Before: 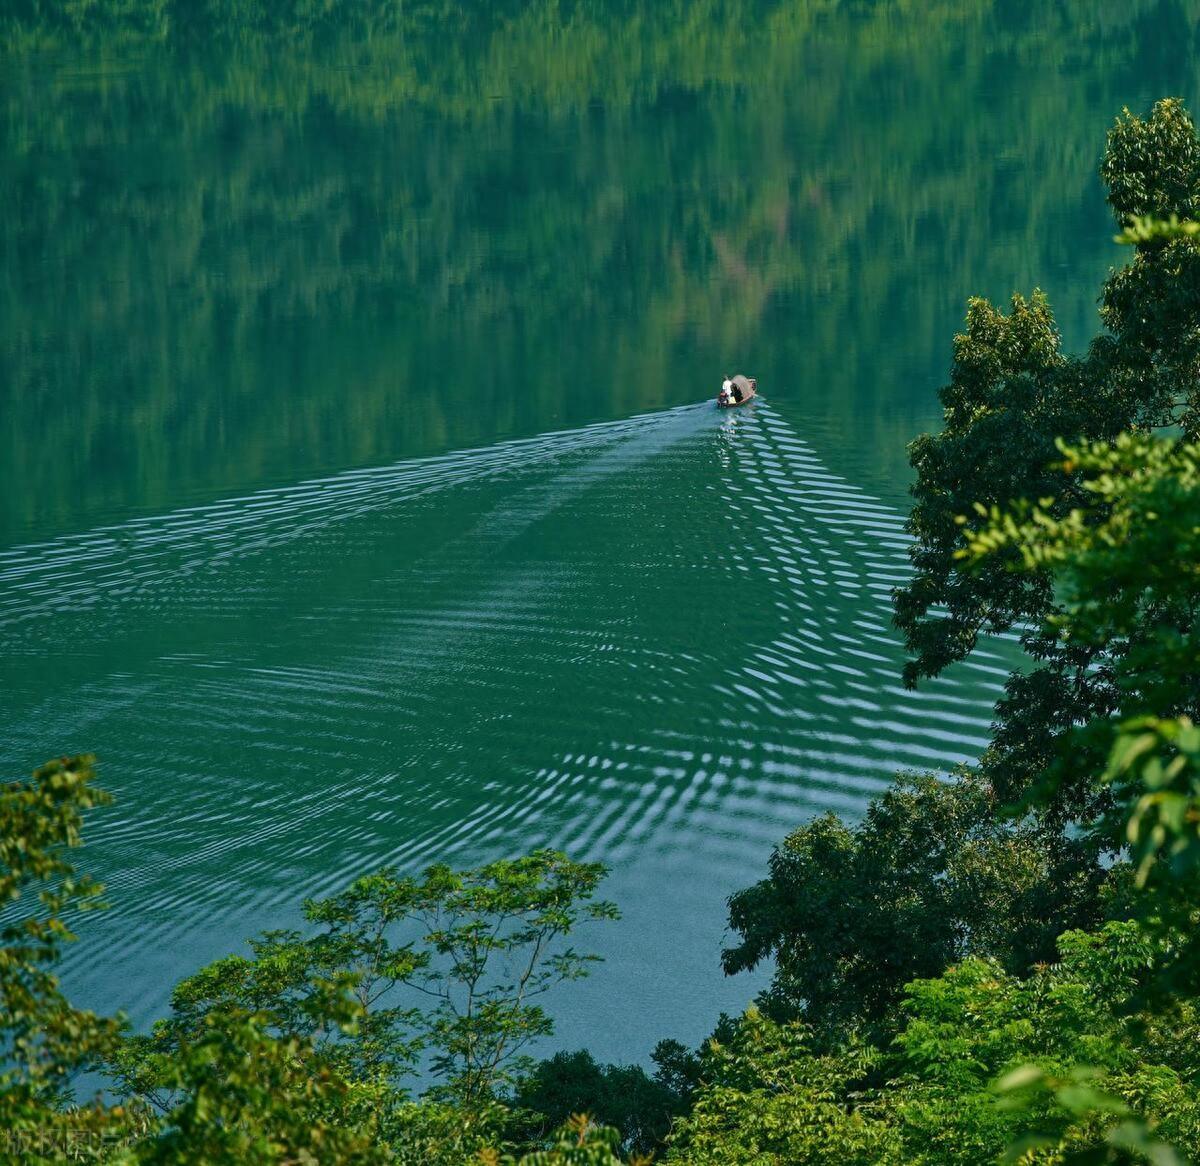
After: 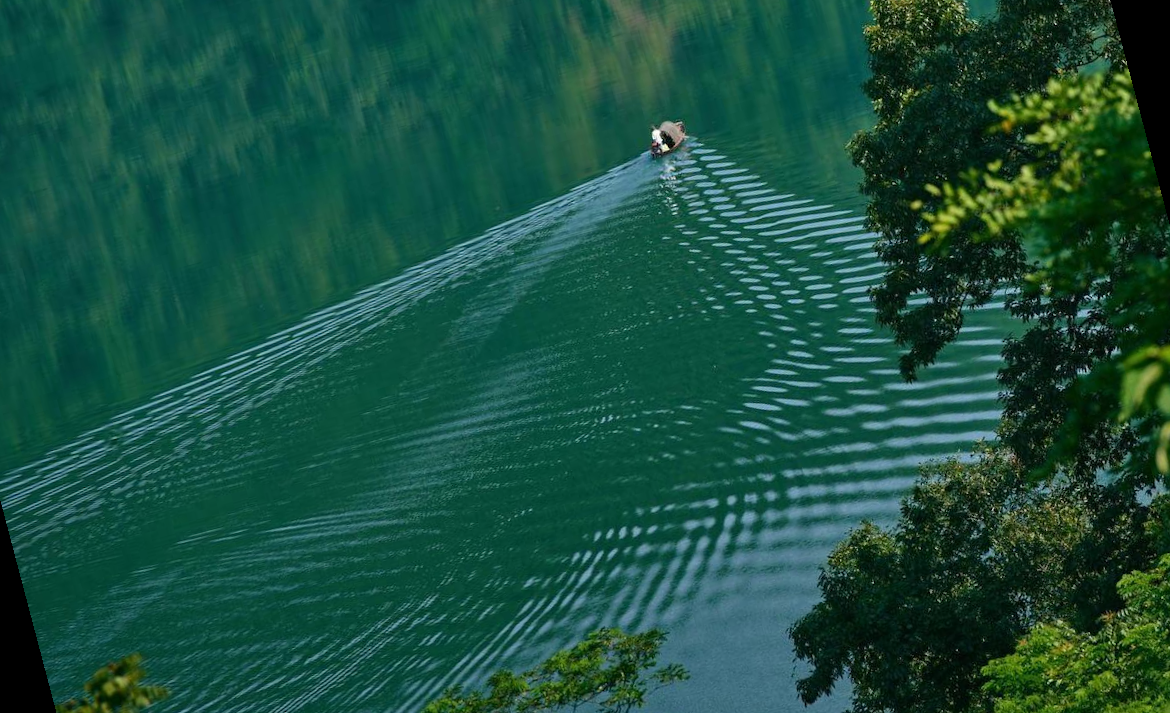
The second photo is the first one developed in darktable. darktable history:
rotate and perspective: rotation -14.8°, crop left 0.1, crop right 0.903, crop top 0.25, crop bottom 0.748
graduated density: rotation -180°, offset 27.42
